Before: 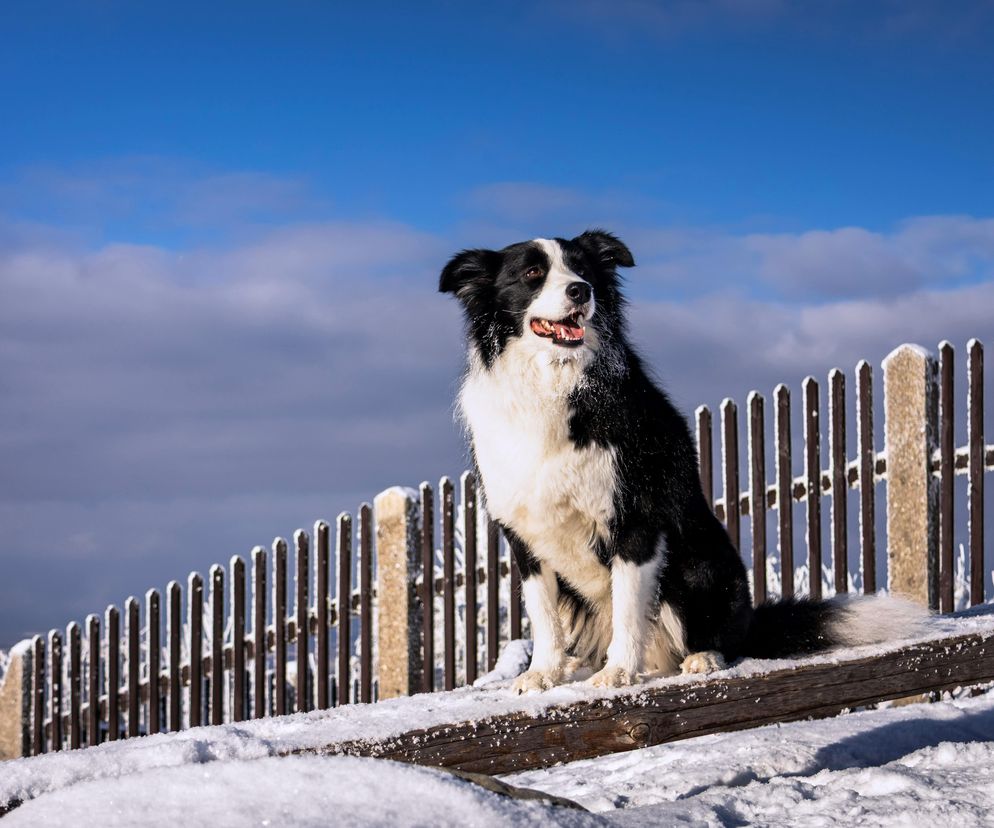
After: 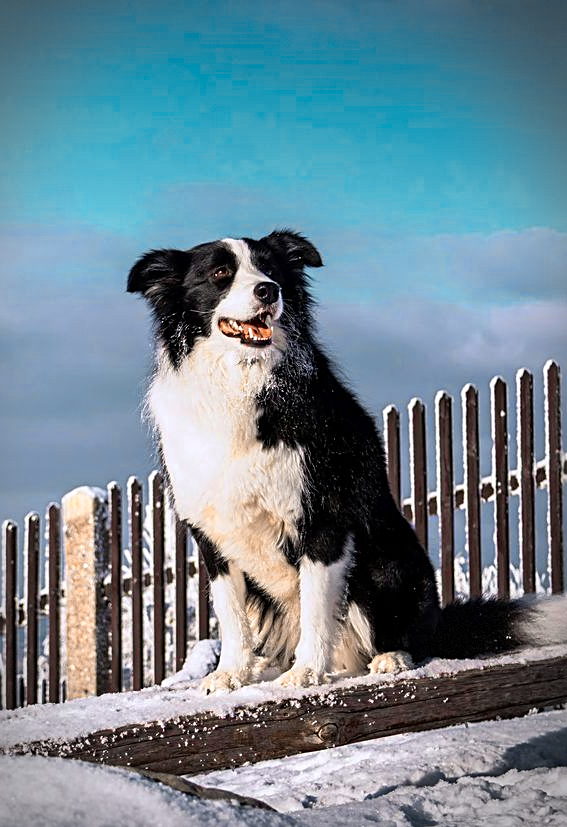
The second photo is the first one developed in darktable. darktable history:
sharpen: on, module defaults
color zones: curves: ch0 [(0.009, 0.528) (0.136, 0.6) (0.255, 0.586) (0.39, 0.528) (0.522, 0.584) (0.686, 0.736) (0.849, 0.561)]; ch1 [(0.045, 0.781) (0.14, 0.416) (0.257, 0.695) (0.442, 0.032) (0.738, 0.338) (0.818, 0.632) (0.891, 0.741) (1, 0.704)]; ch2 [(0, 0.667) (0.141, 0.52) (0.26, 0.37) (0.474, 0.432) (0.743, 0.286)]
shadows and highlights: shadows 29.45, highlights -28.92, low approximation 0.01, soften with gaussian
crop: left 31.474%, top 0.023%, right 11.471%
vignetting: fall-off radius 60.24%, center (-0.032, -0.047), automatic ratio true, dithering 8-bit output
